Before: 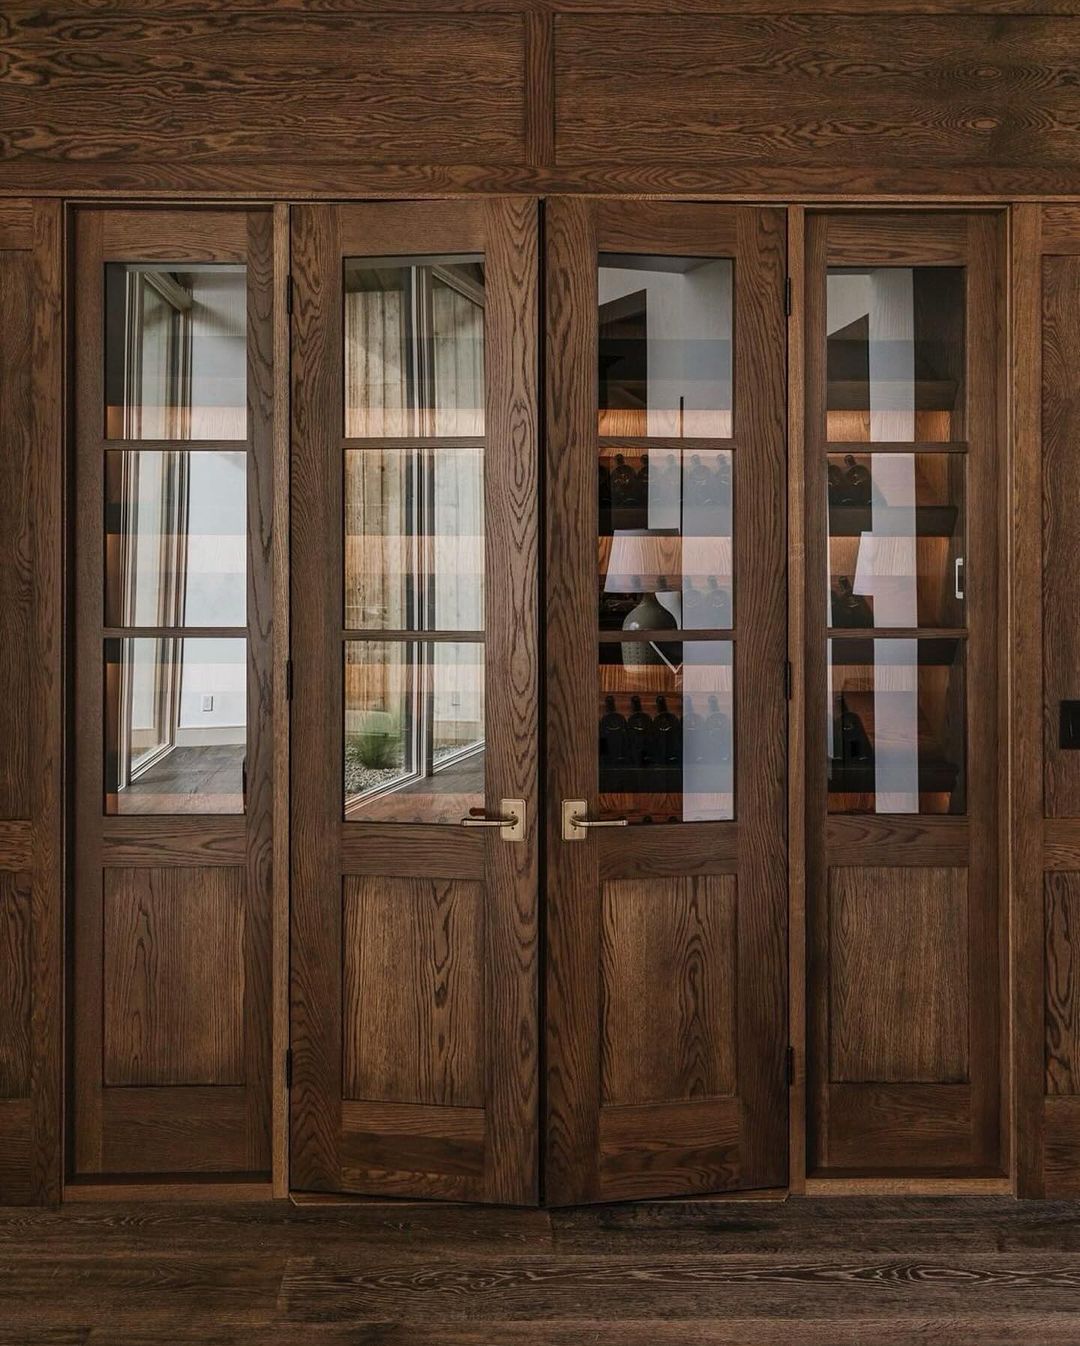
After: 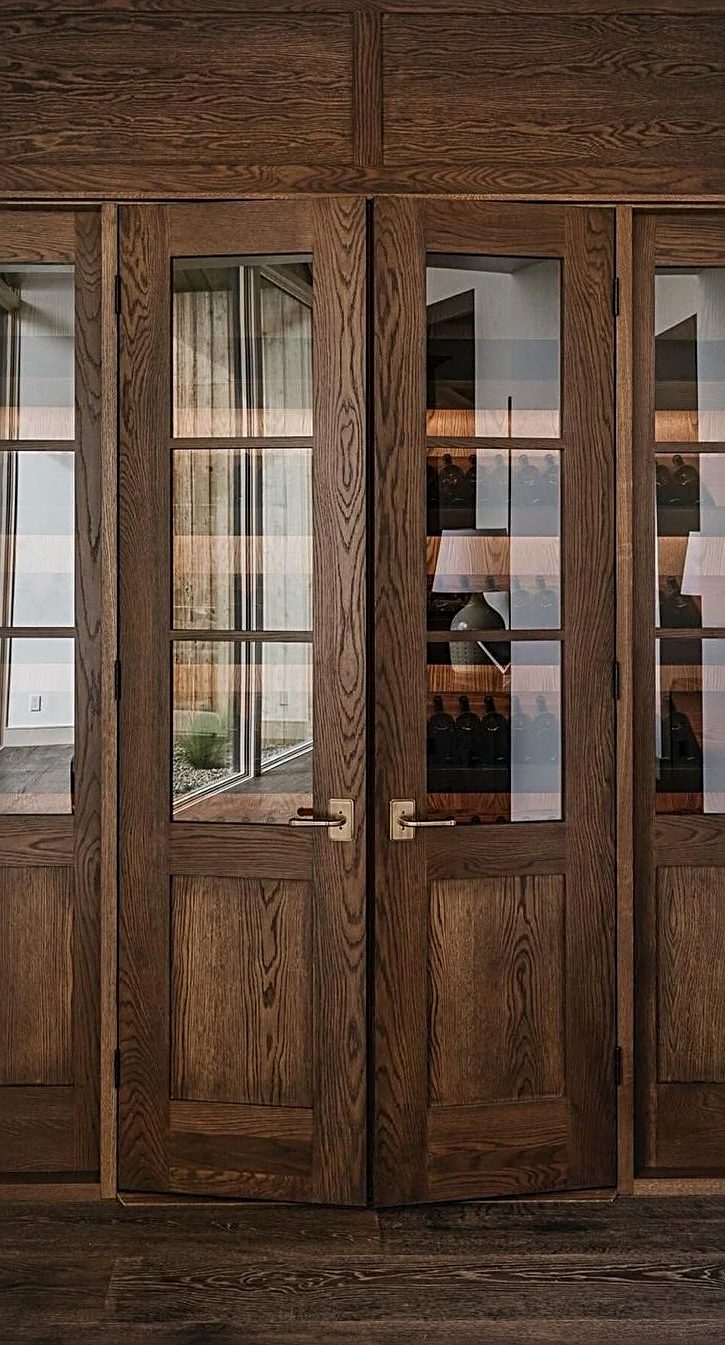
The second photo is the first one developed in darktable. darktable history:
crop and rotate: left 16.016%, right 16.768%
sharpen: radius 2.76
vignetting: on, module defaults
